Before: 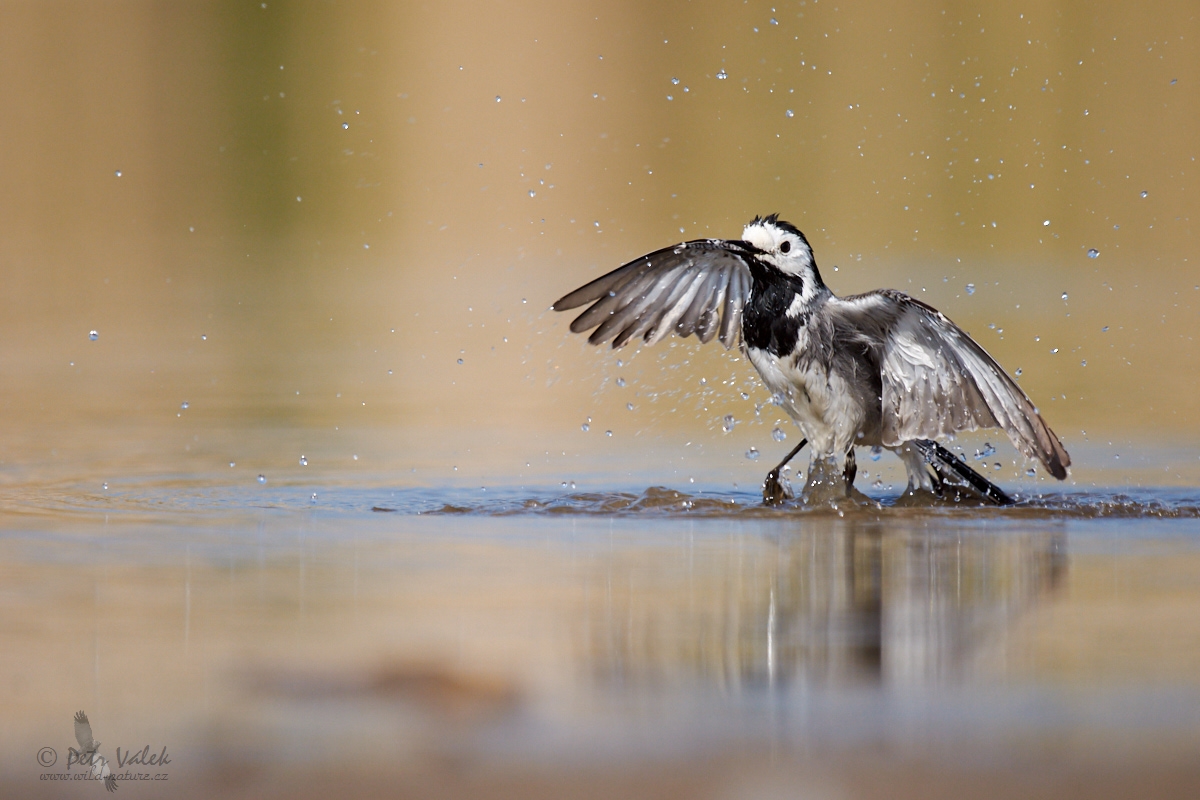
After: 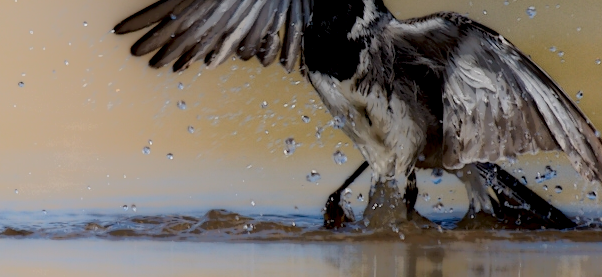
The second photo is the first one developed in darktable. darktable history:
local contrast: highlights 0%, shadows 198%, detail 164%, midtone range 0.001
crop: left 36.607%, top 34.735%, right 13.146%, bottom 30.611%
